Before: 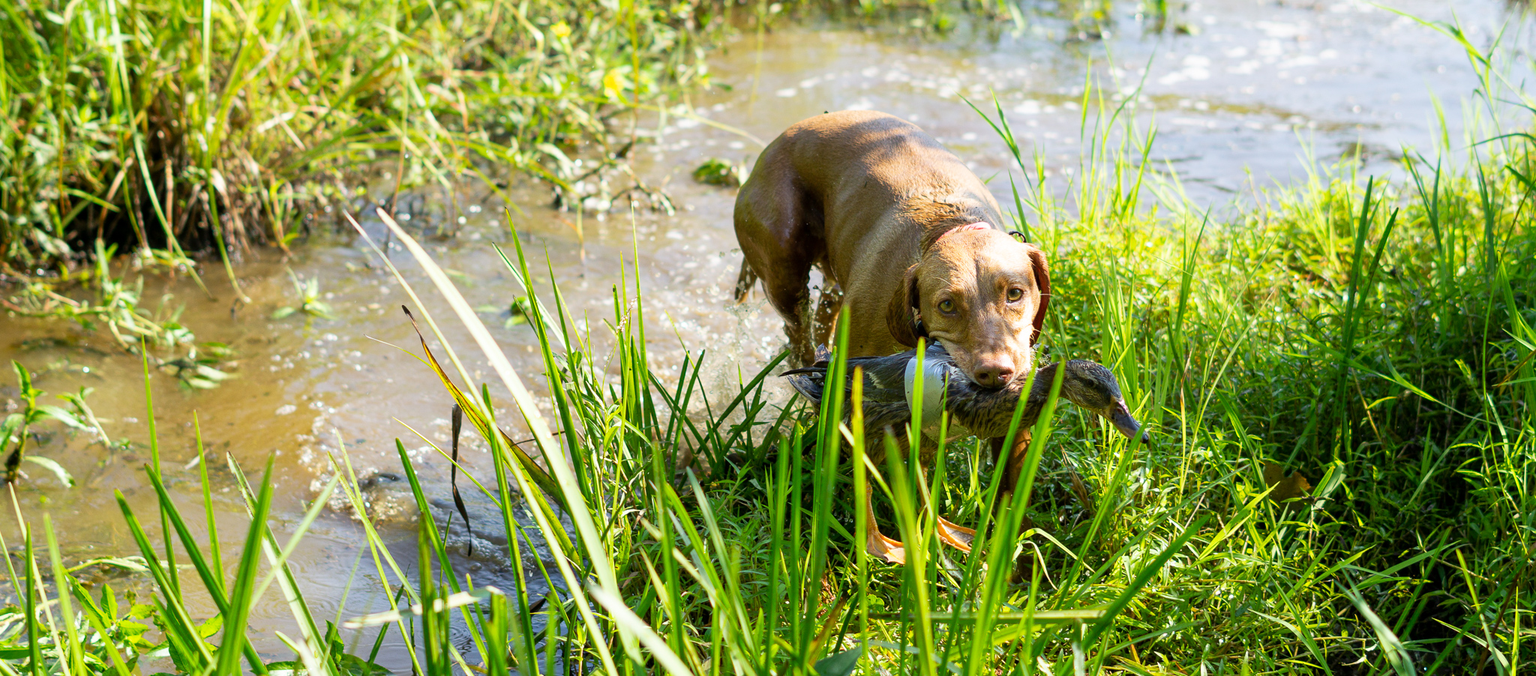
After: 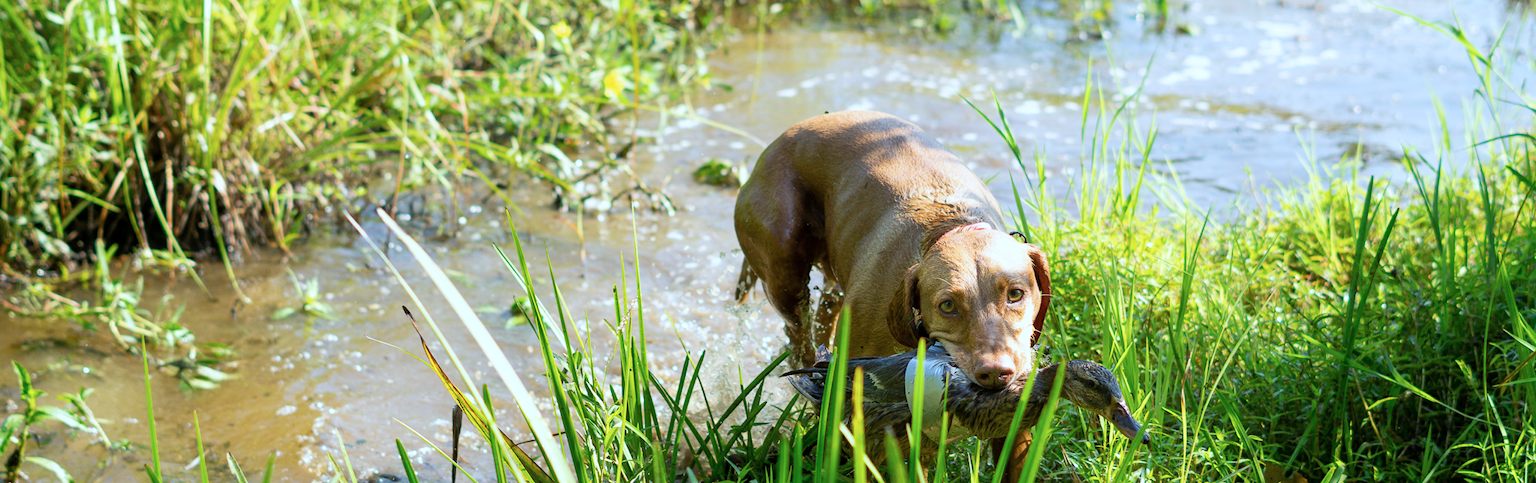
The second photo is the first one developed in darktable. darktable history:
color correction: highlights a* -4.18, highlights b* -10.81
crop: bottom 28.576%
